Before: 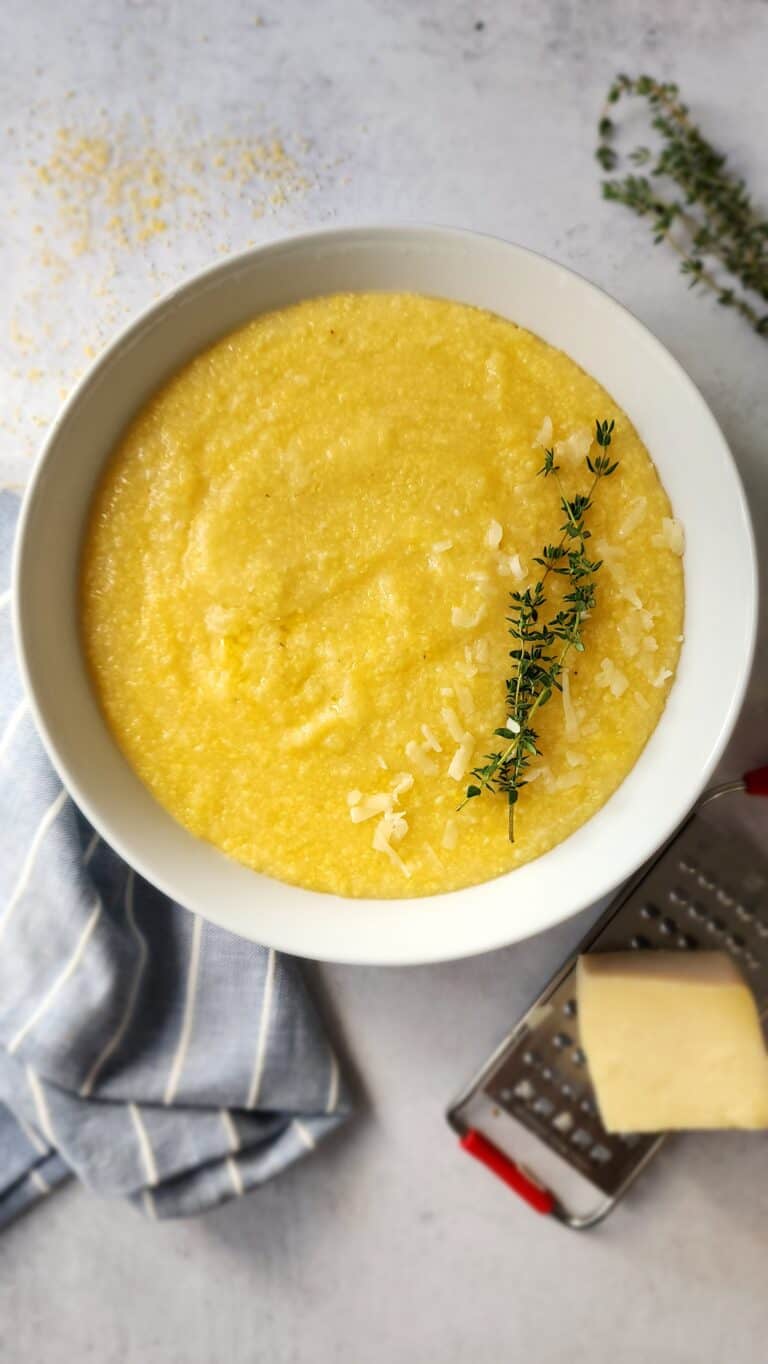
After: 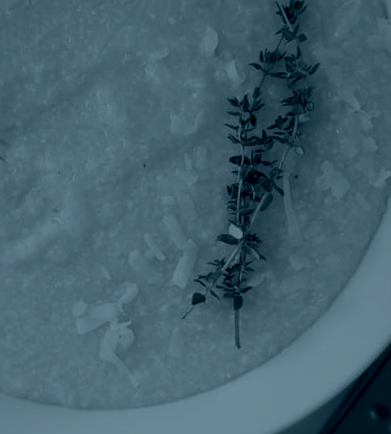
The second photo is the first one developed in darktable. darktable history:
rotate and perspective: rotation -2°, crop left 0.022, crop right 0.978, crop top 0.049, crop bottom 0.951
colorize: hue 194.4°, saturation 29%, source mix 61.75%, lightness 3.98%, version 1
crop: left 36.607%, top 34.735%, right 13.146%, bottom 30.611%
